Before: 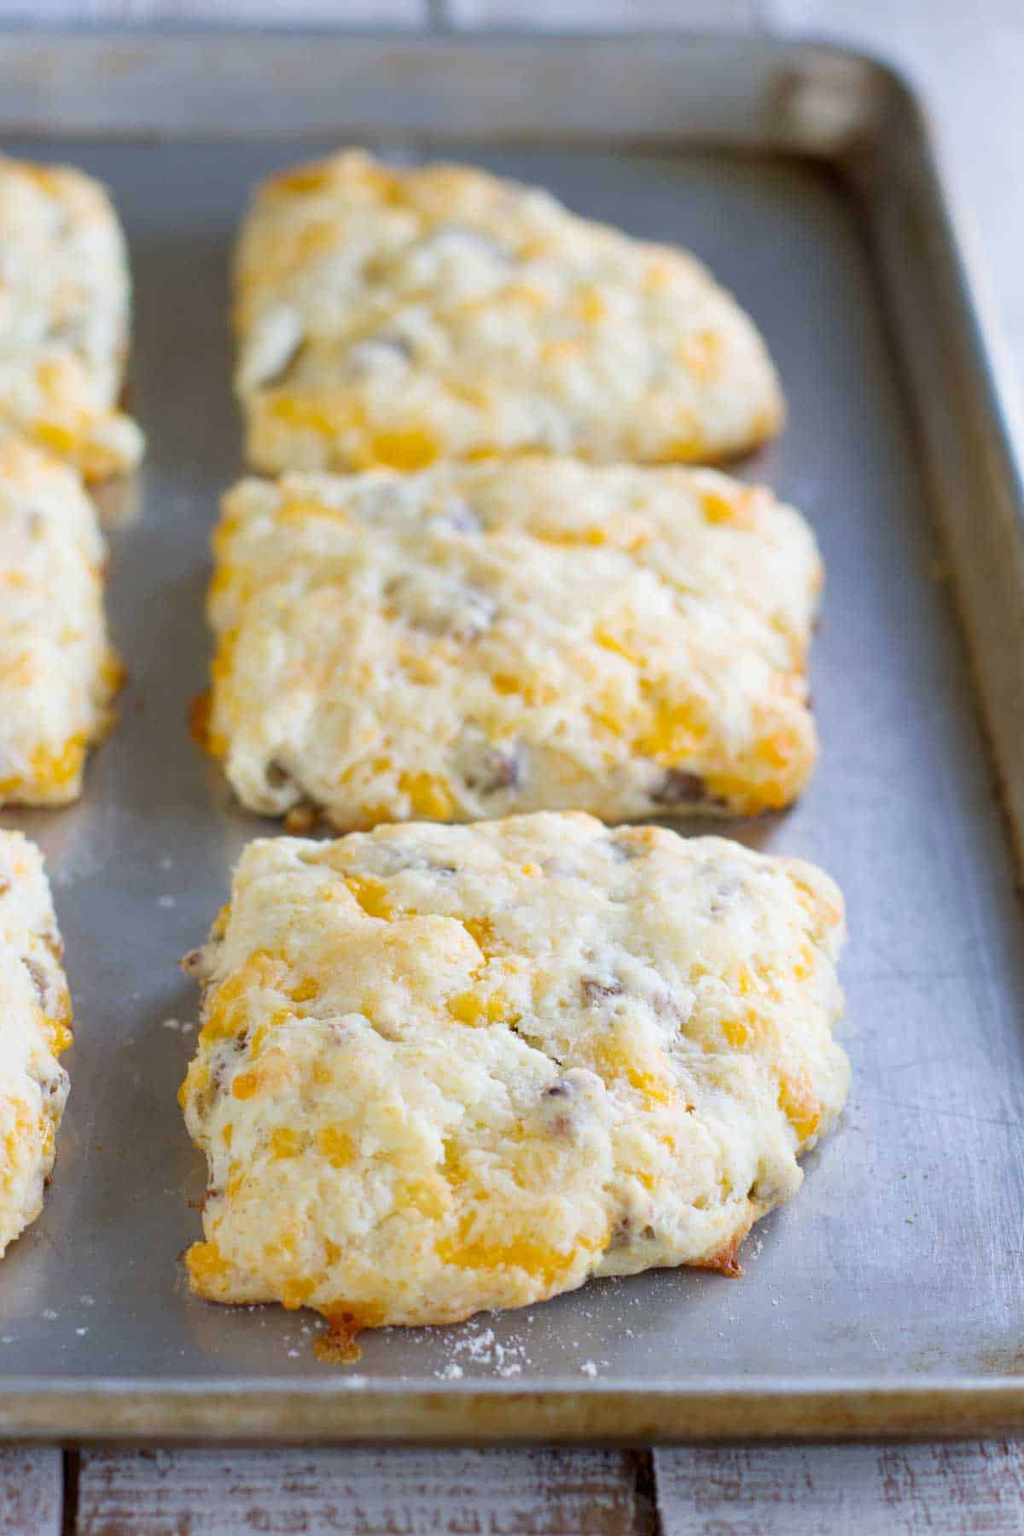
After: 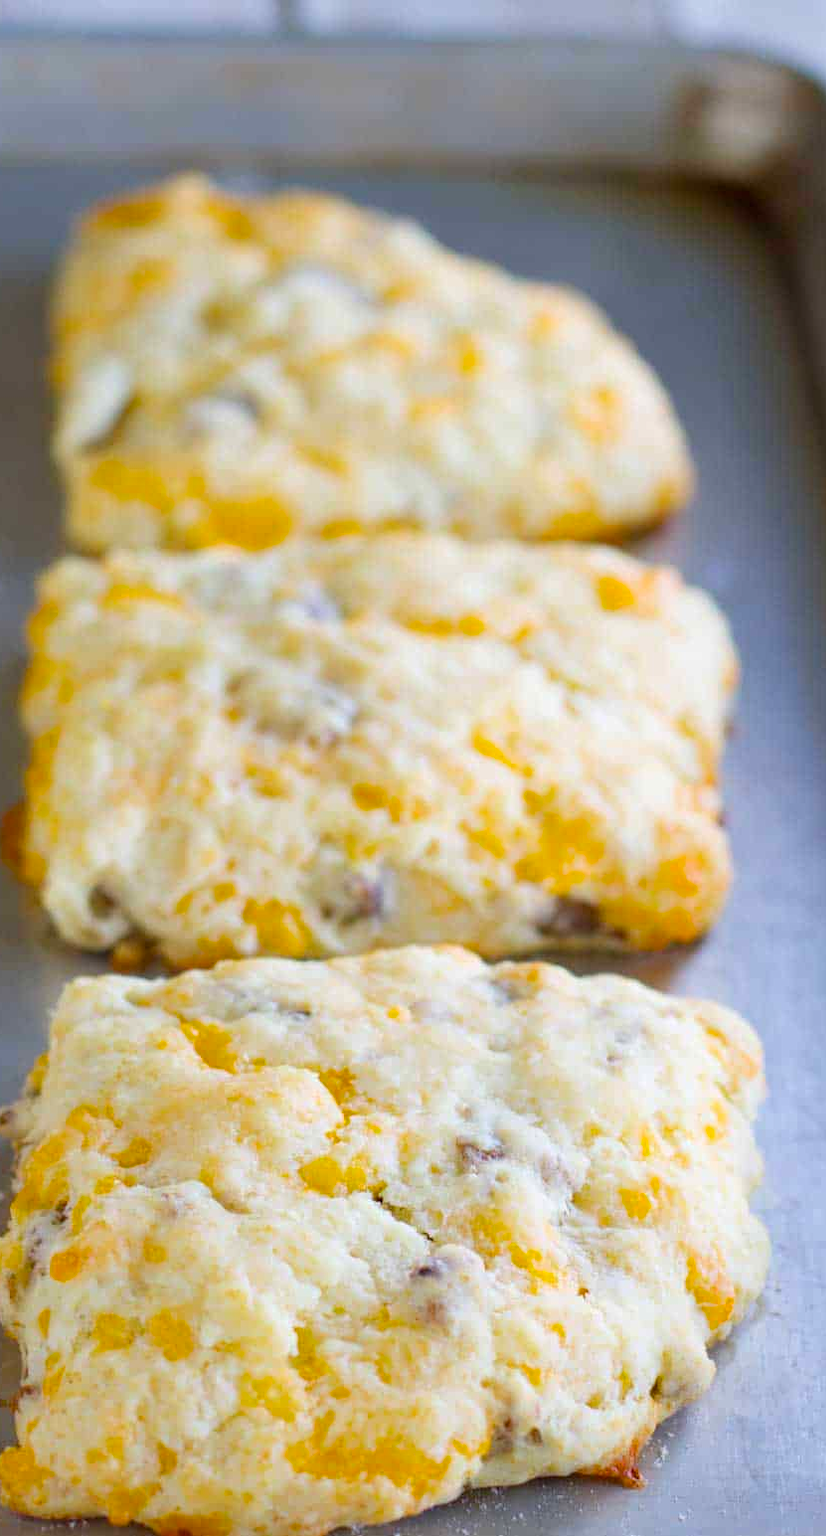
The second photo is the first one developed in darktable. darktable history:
color balance rgb: perceptual saturation grading › global saturation 25.282%
crop: left 18.531%, right 12.166%, bottom 14.128%
